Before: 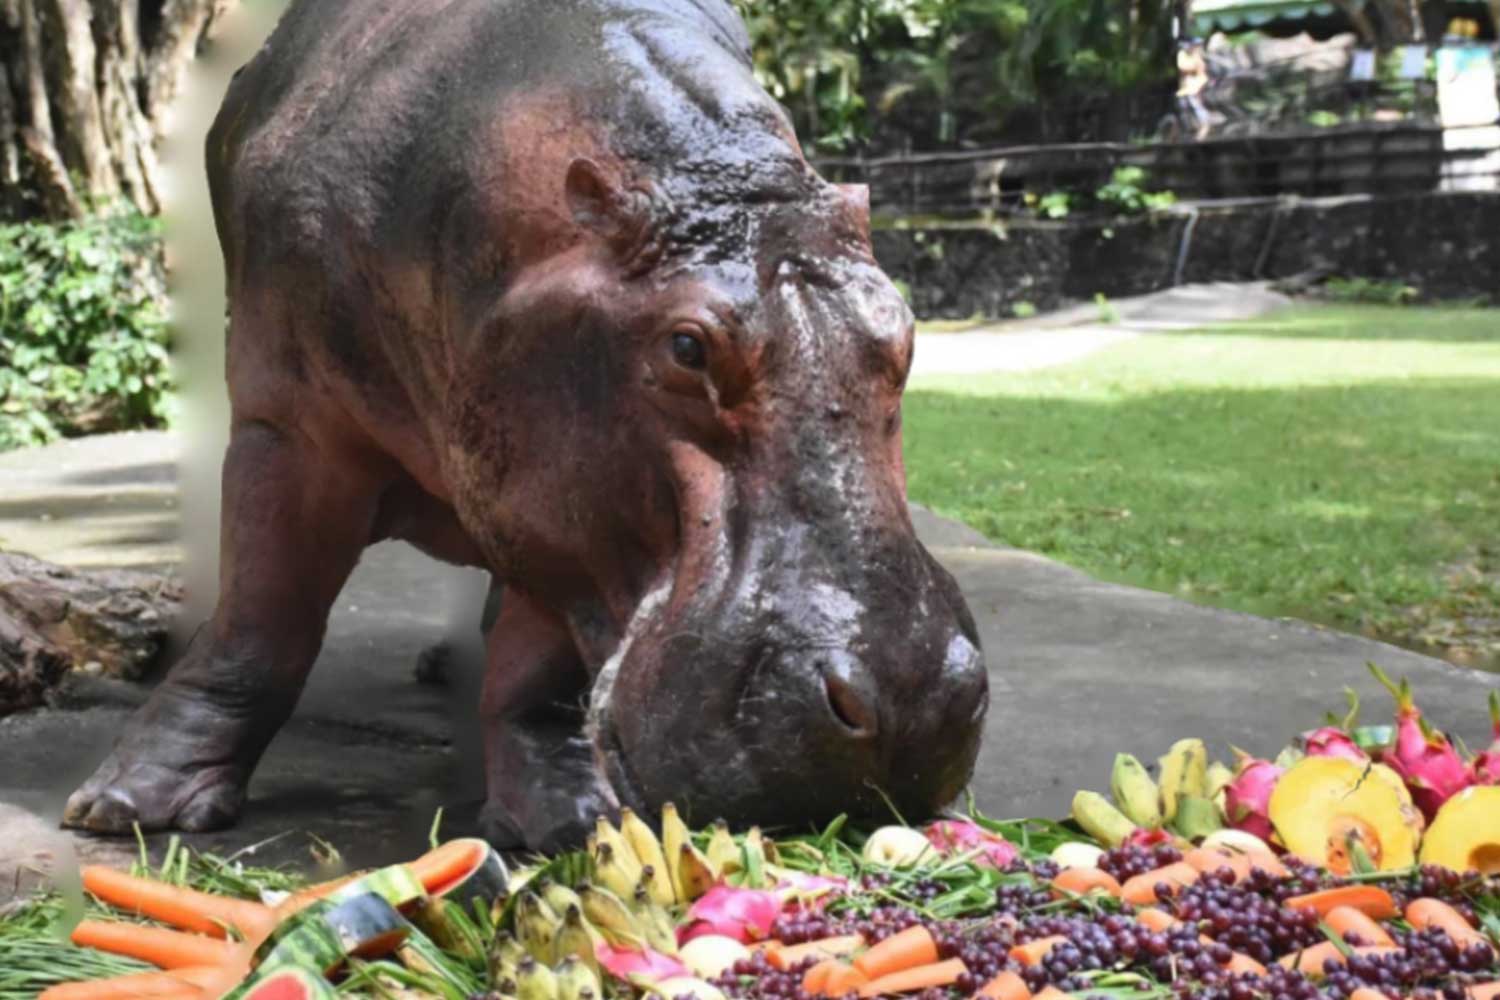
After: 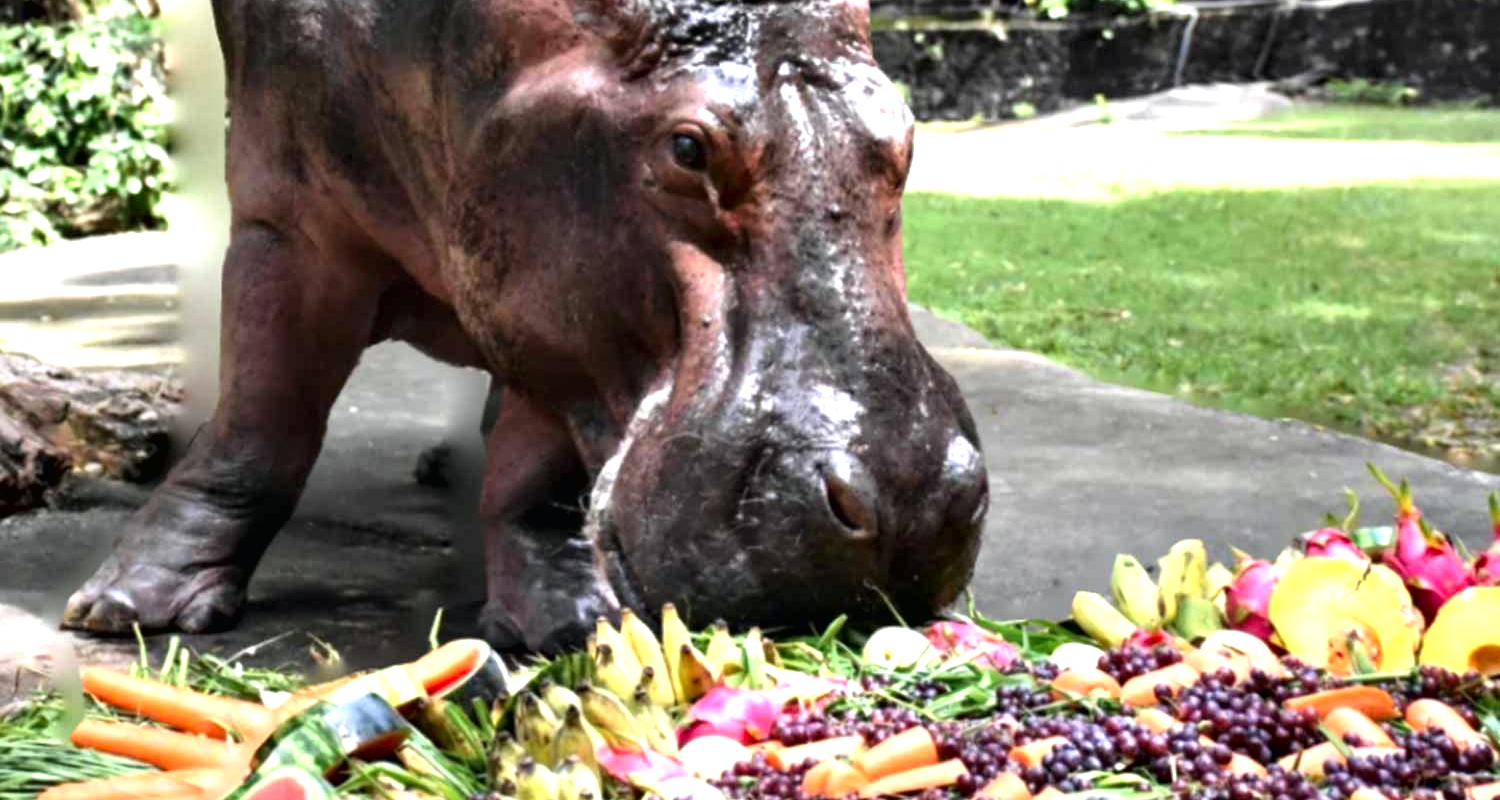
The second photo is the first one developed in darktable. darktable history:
contrast equalizer: y [[0.6 ×6], [0.55 ×6], [0 ×6], [0 ×6], [0 ×6]], mix 0.573
contrast brightness saturation: contrast -0.024, brightness -0.015, saturation 0.025
tone equalizer: -8 EV -0.772 EV, -7 EV -0.678 EV, -6 EV -0.589 EV, -5 EV -0.382 EV, -3 EV 0.405 EV, -2 EV 0.6 EV, -1 EV 0.683 EV, +0 EV 0.764 EV
crop and rotate: top 19.927%
